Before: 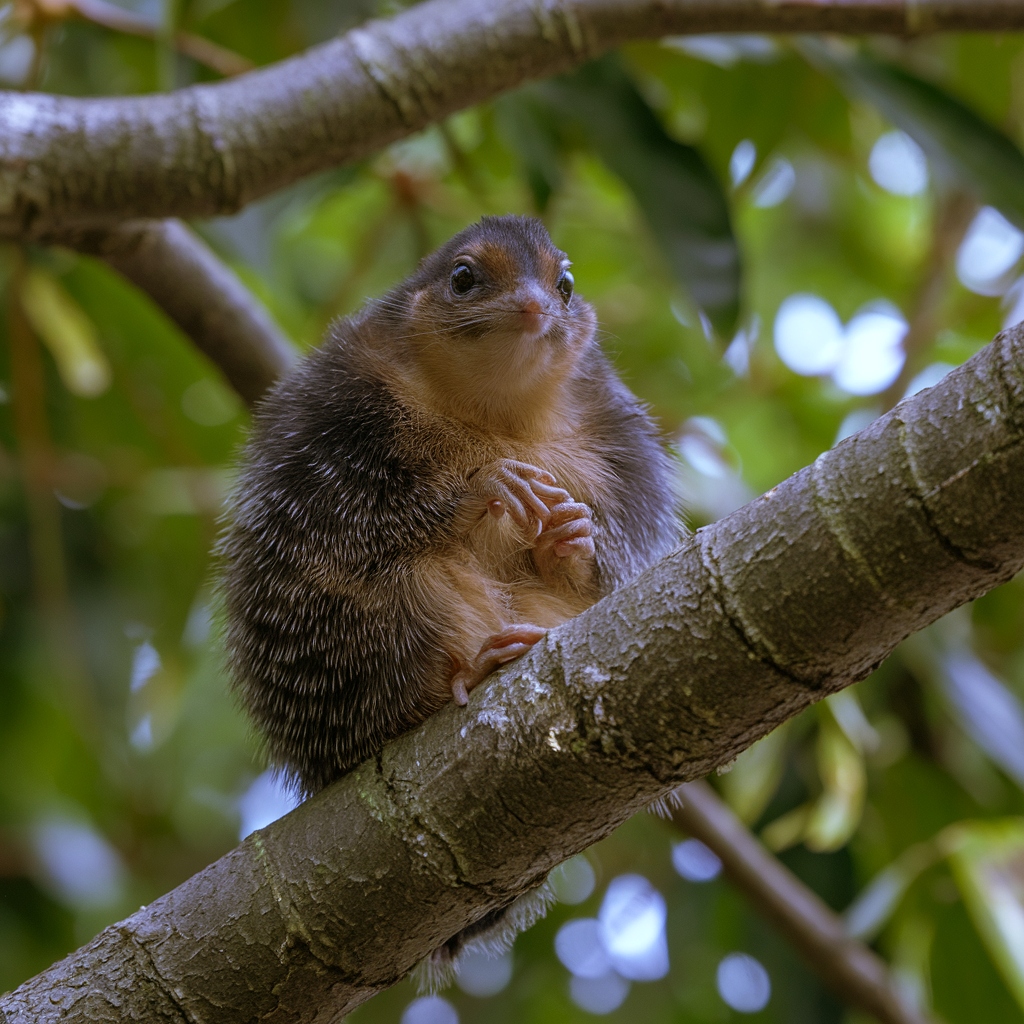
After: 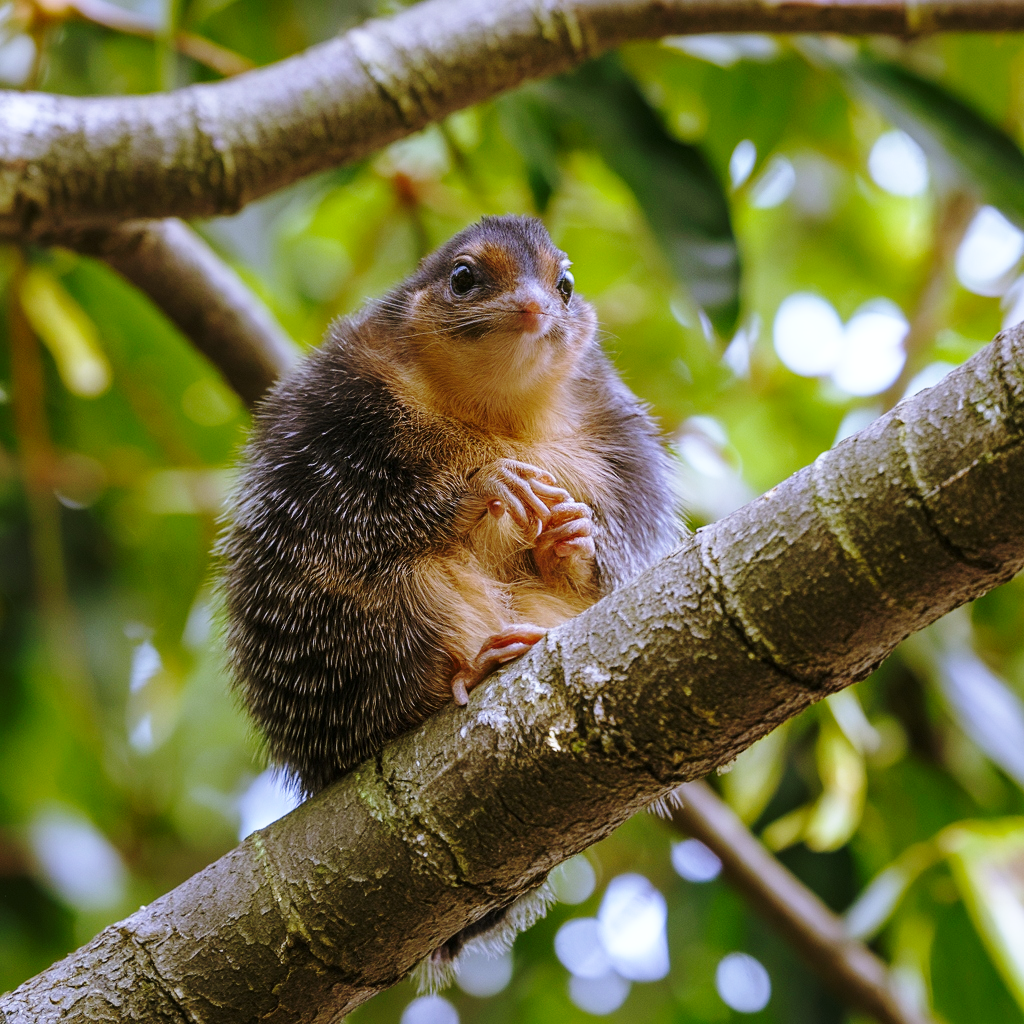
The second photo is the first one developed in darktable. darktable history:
base curve: curves: ch0 [(0, 0) (0.032, 0.037) (0.105, 0.228) (0.435, 0.76) (0.856, 0.983) (1, 1)], preserve colors none
tone equalizer: on, module defaults
